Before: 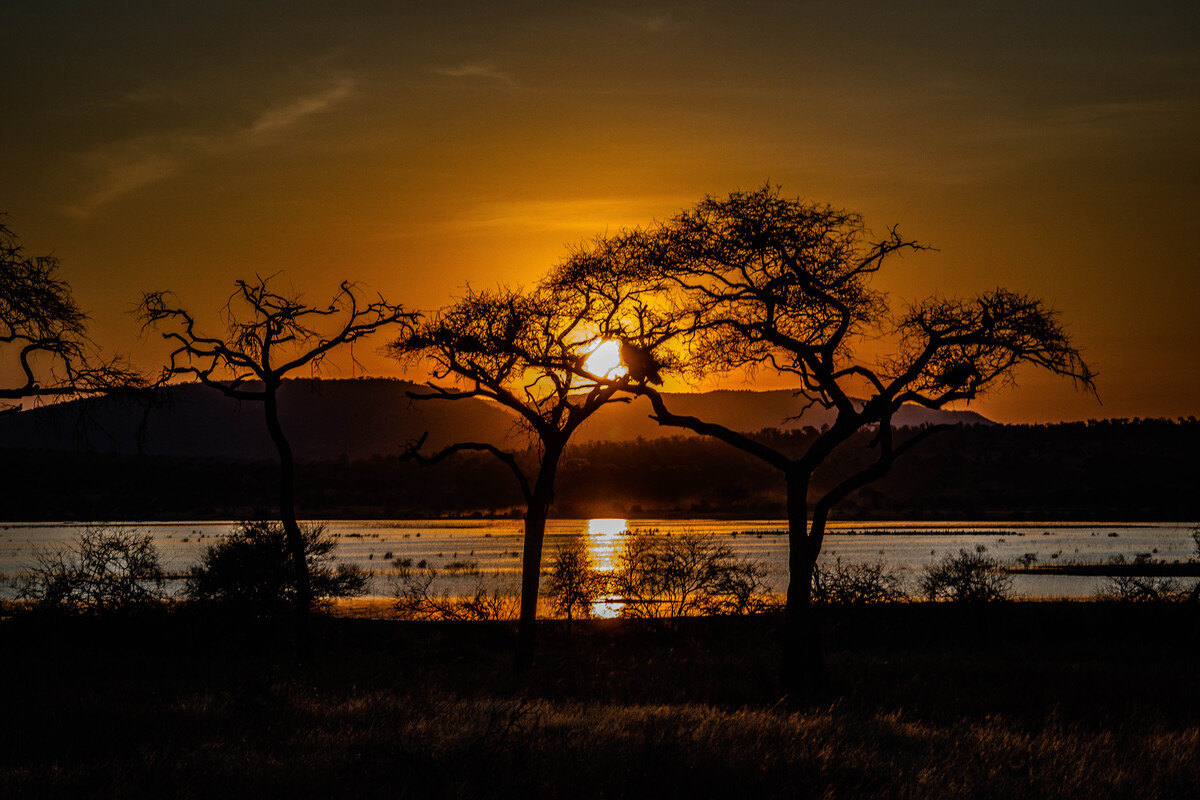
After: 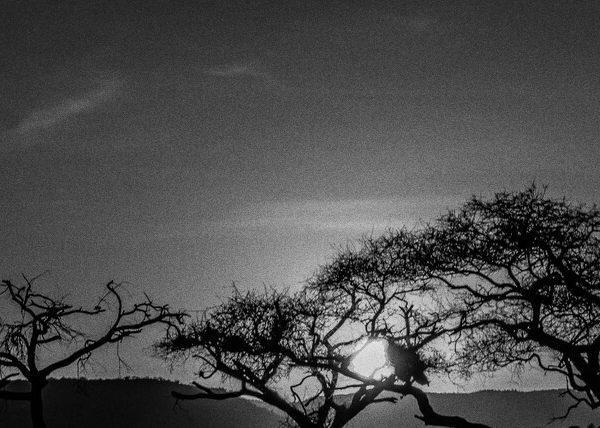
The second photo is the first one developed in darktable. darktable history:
crop: left 19.556%, right 30.401%, bottom 46.458%
grain: coarseness 8.68 ISO, strength 31.94%
monochrome: a -3.63, b -0.465
